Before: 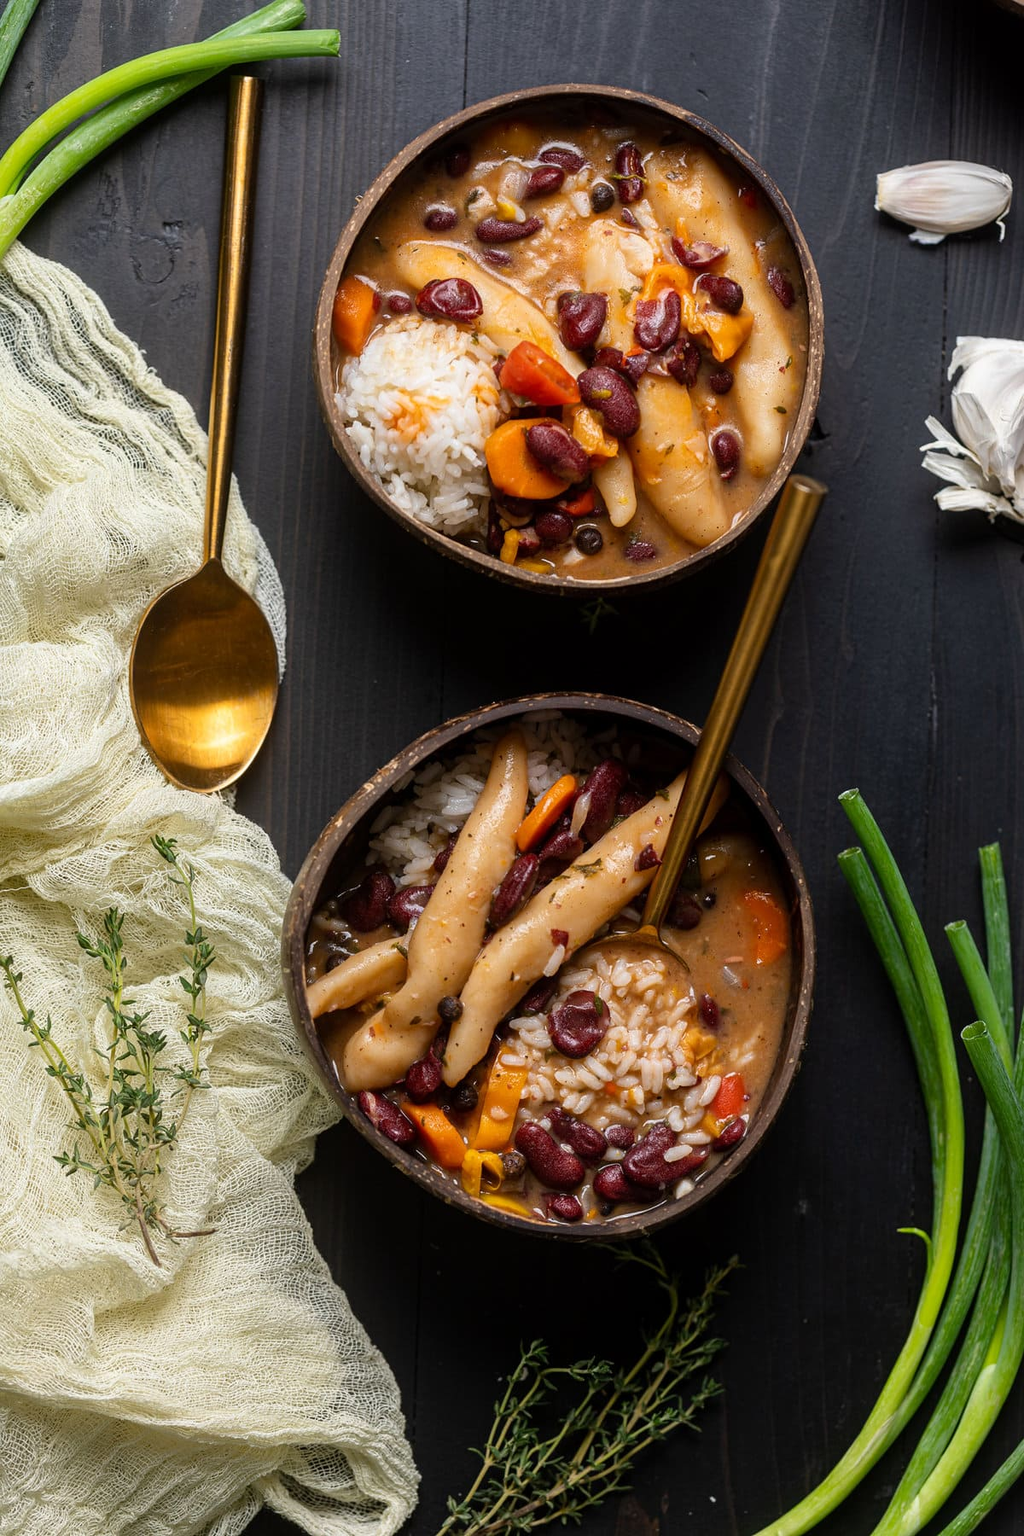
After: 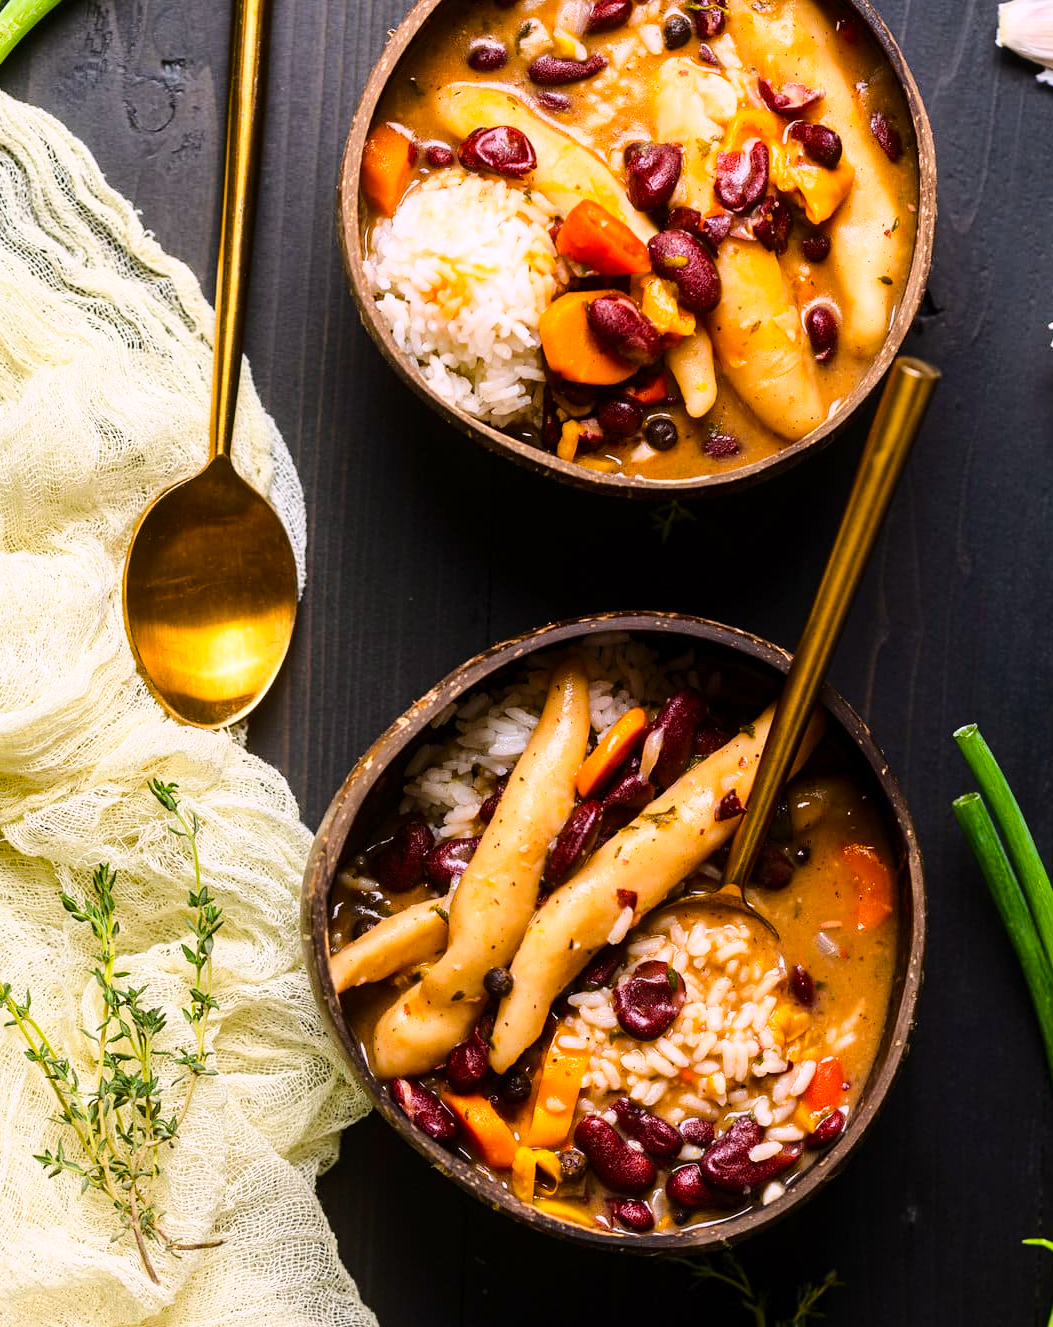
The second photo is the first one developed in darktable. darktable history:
crop and rotate: left 2.463%, top 11.132%, right 9.755%, bottom 15.093%
base curve: curves: ch0 [(0, 0) (0.028, 0.03) (0.121, 0.232) (0.46, 0.748) (0.859, 0.968) (1, 1)]
color balance rgb: power › chroma 0.283%, power › hue 25.19°, highlights gain › chroma 2.026%, highlights gain › hue 289.33°, linear chroma grading › shadows 31.556%, linear chroma grading › global chroma -1.952%, linear chroma grading › mid-tones 4.41%, perceptual saturation grading › global saturation 14.817%
